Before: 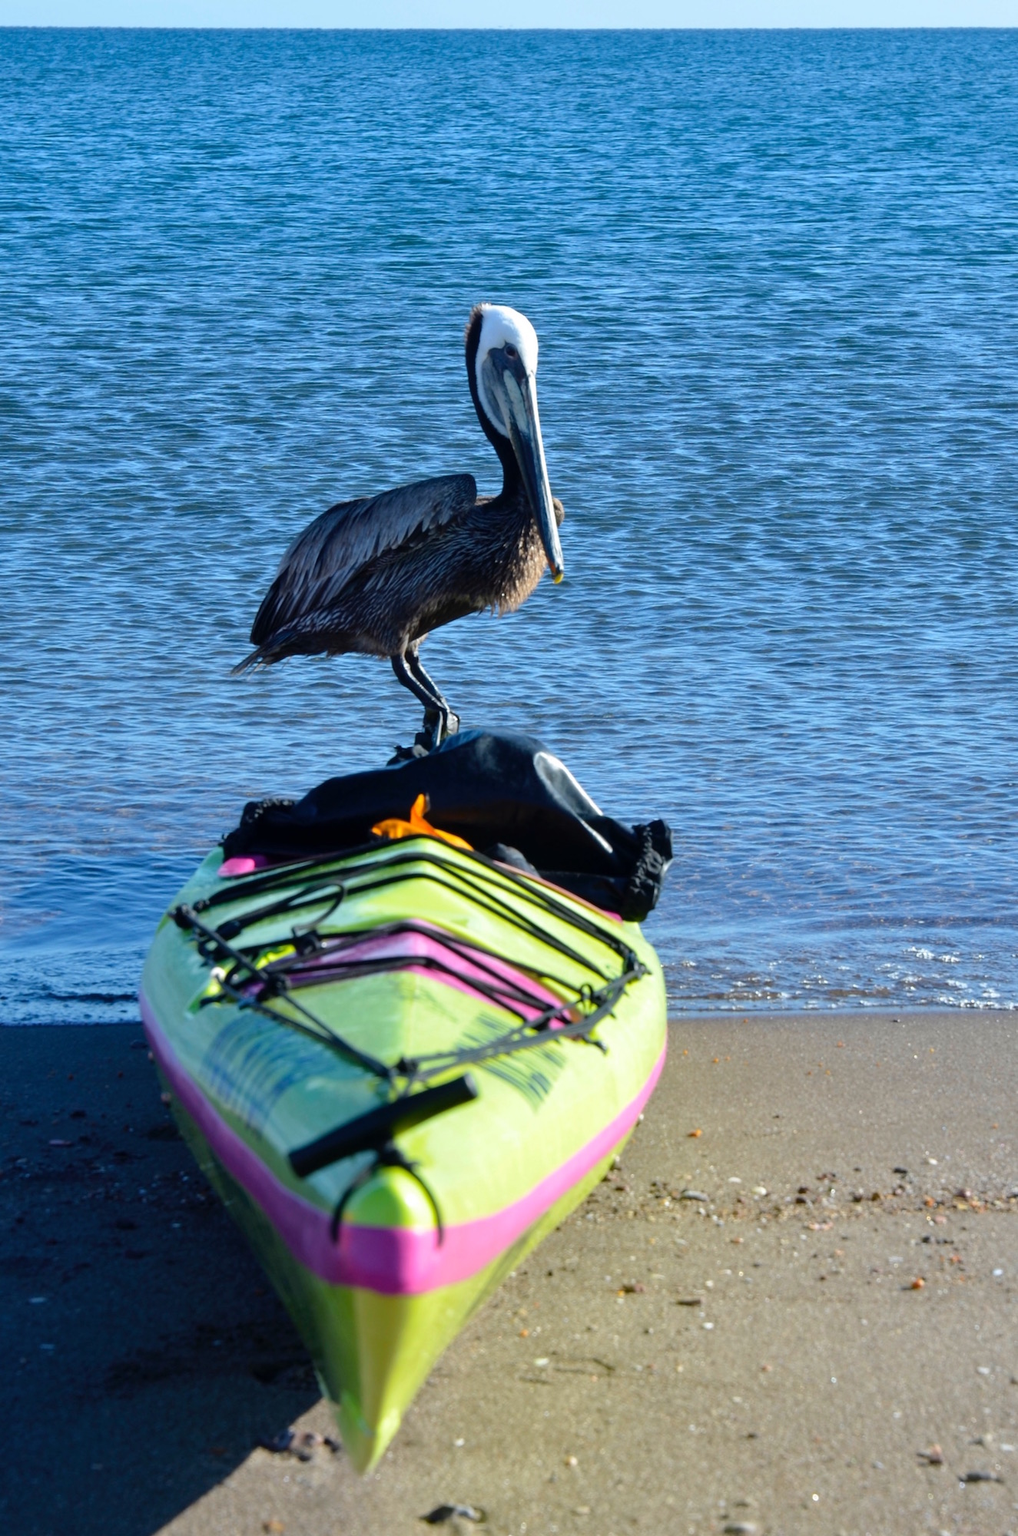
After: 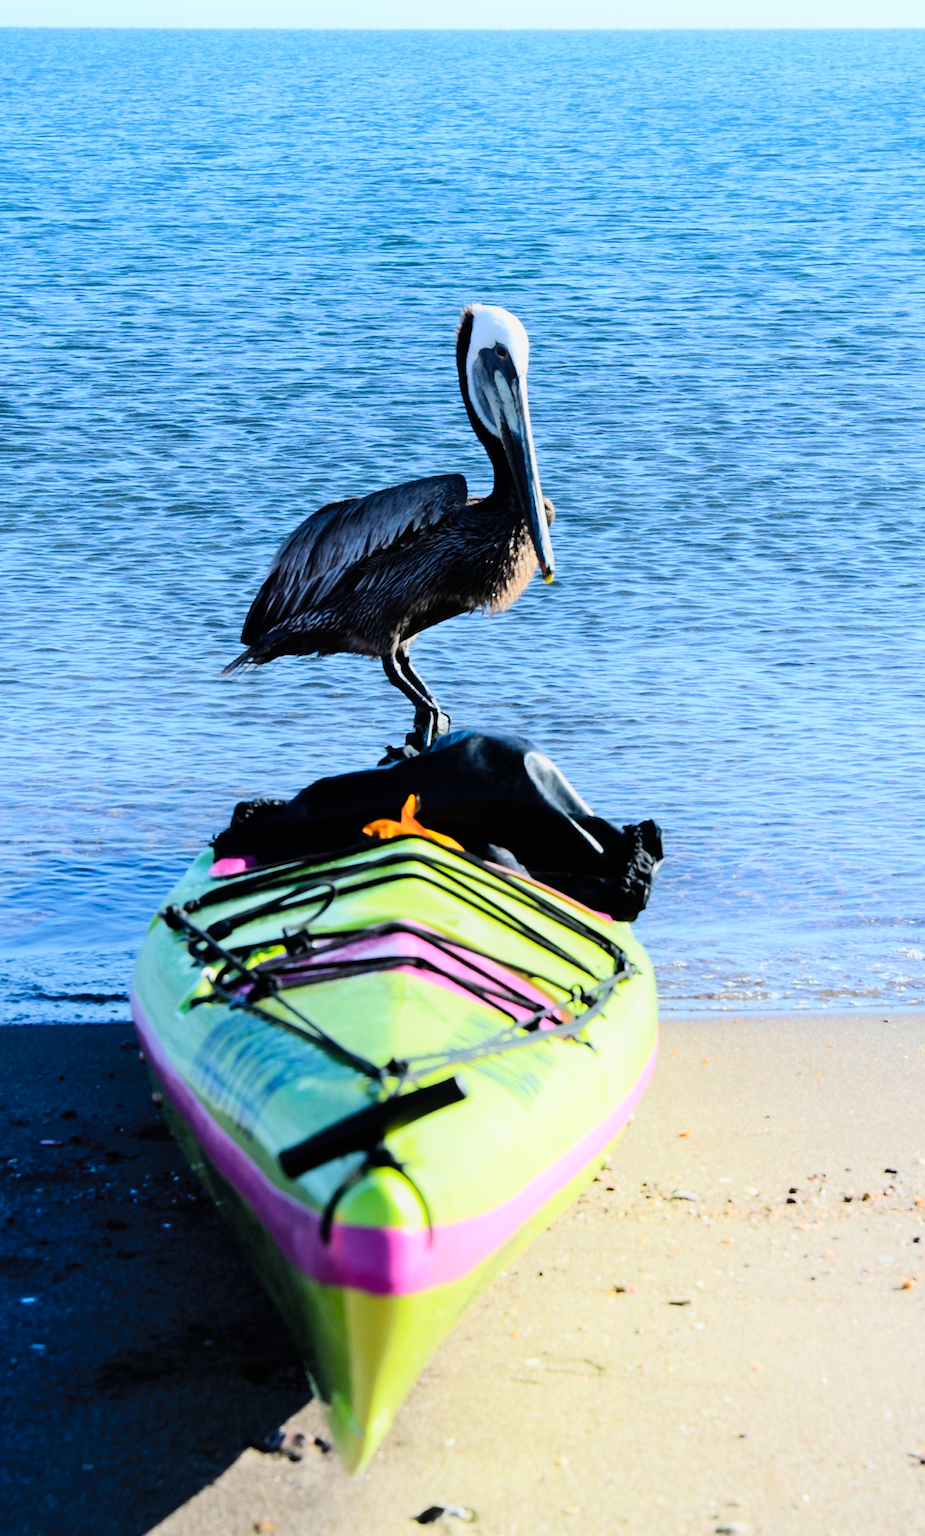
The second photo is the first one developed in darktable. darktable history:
crop and rotate: left 0.969%, right 8.02%
contrast brightness saturation: contrast 0.203, brightness 0.168, saturation 0.228
tone equalizer: -8 EV -0.448 EV, -7 EV -0.415 EV, -6 EV -0.336 EV, -5 EV -0.205 EV, -3 EV 0.195 EV, -2 EV 0.305 EV, -1 EV 0.378 EV, +0 EV 0.422 EV, edges refinement/feathering 500, mask exposure compensation -1.57 EV, preserve details no
filmic rgb: black relative exposure -7.65 EV, white relative exposure 4.56 EV, hardness 3.61, contrast 1.059
shadows and highlights: highlights 69.85, soften with gaussian
